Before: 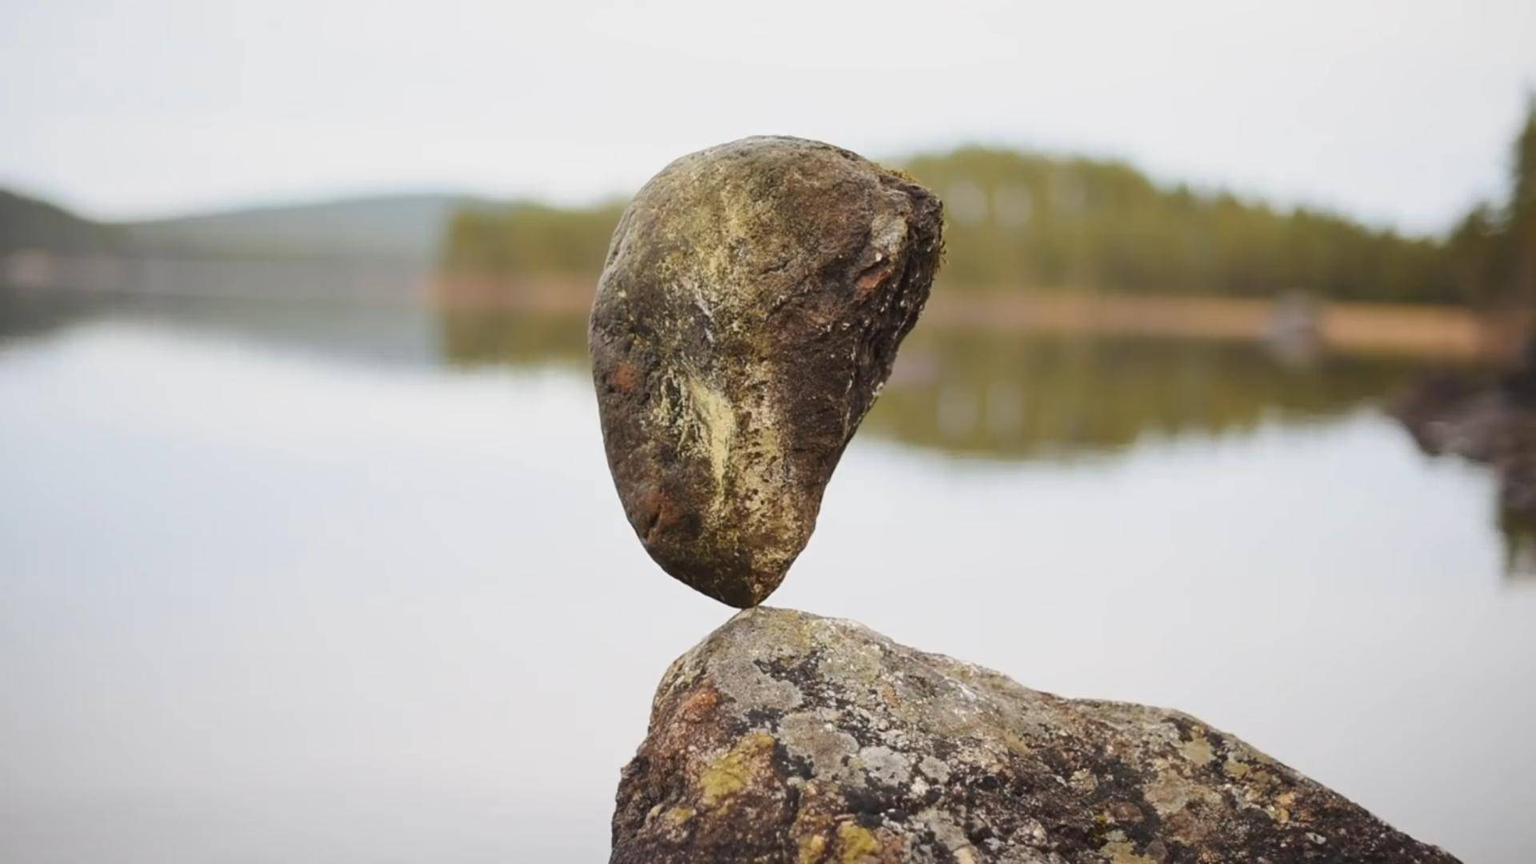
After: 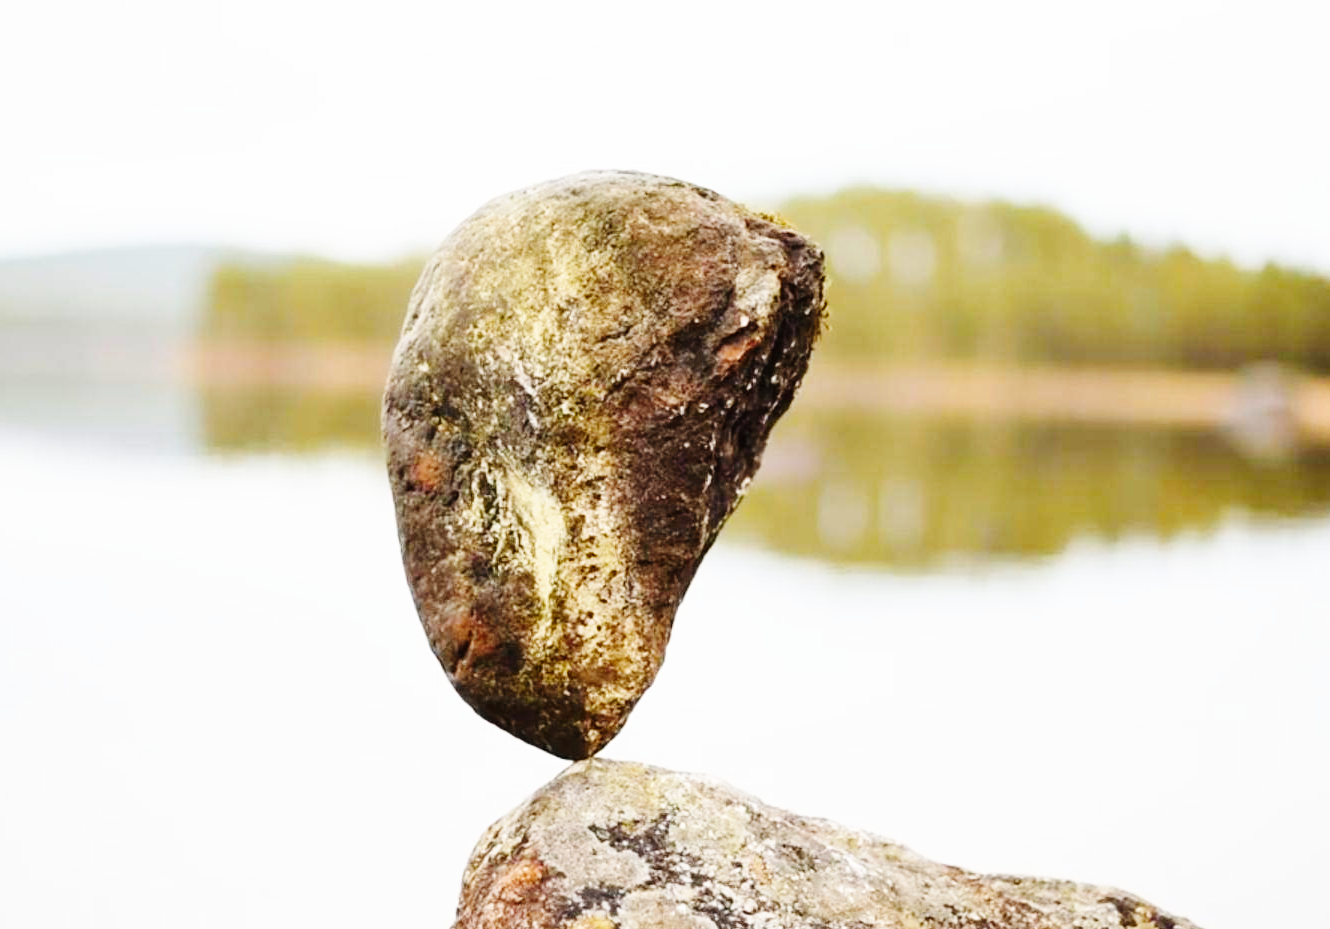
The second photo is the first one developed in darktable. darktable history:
base curve: curves: ch0 [(0, 0) (0, 0) (0.002, 0.001) (0.008, 0.003) (0.019, 0.011) (0.037, 0.037) (0.064, 0.11) (0.102, 0.232) (0.152, 0.379) (0.216, 0.524) (0.296, 0.665) (0.394, 0.789) (0.512, 0.881) (0.651, 0.945) (0.813, 0.986) (1, 1)], preserve colors none
crop: left 18.479%, right 12.2%, bottom 13.971%
